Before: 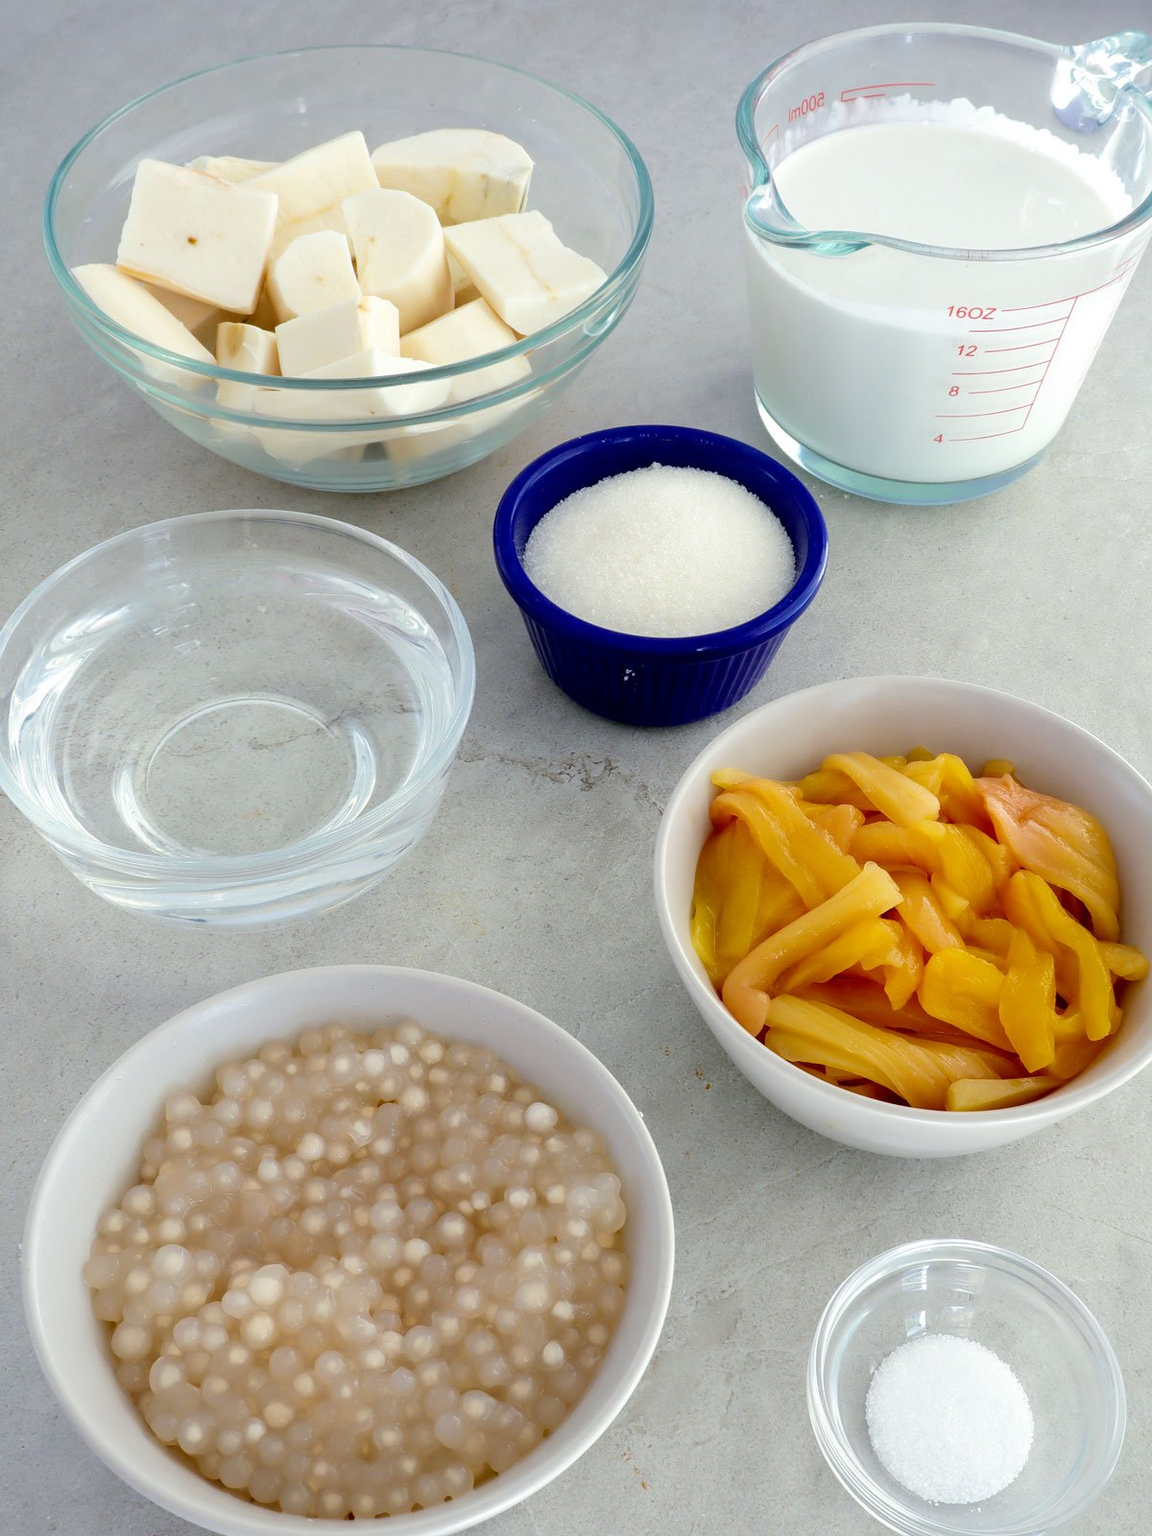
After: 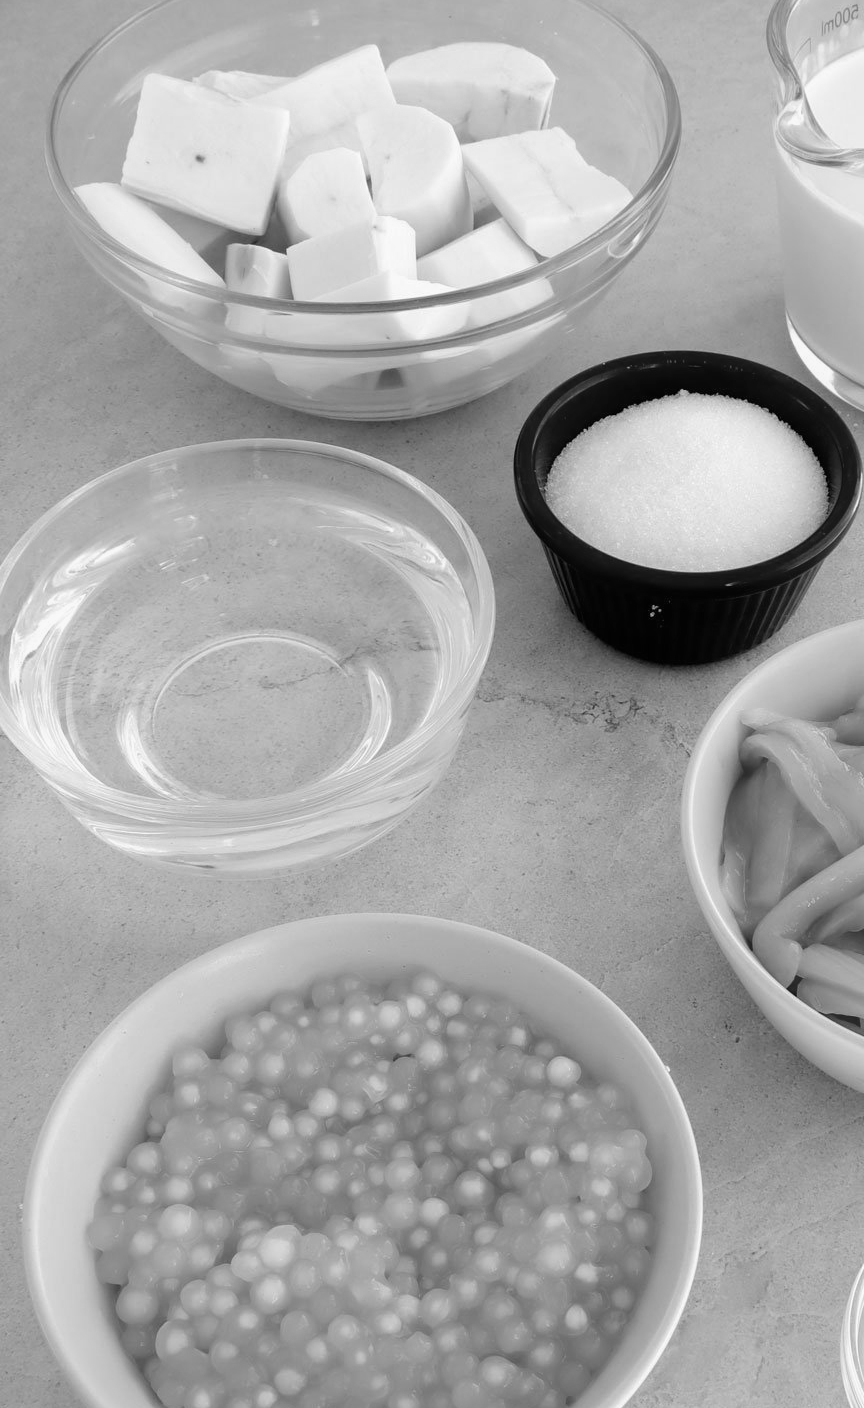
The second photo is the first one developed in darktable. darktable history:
crop: top 5.803%, right 27.864%, bottom 5.804%
monochrome: a 32, b 64, size 2.3
